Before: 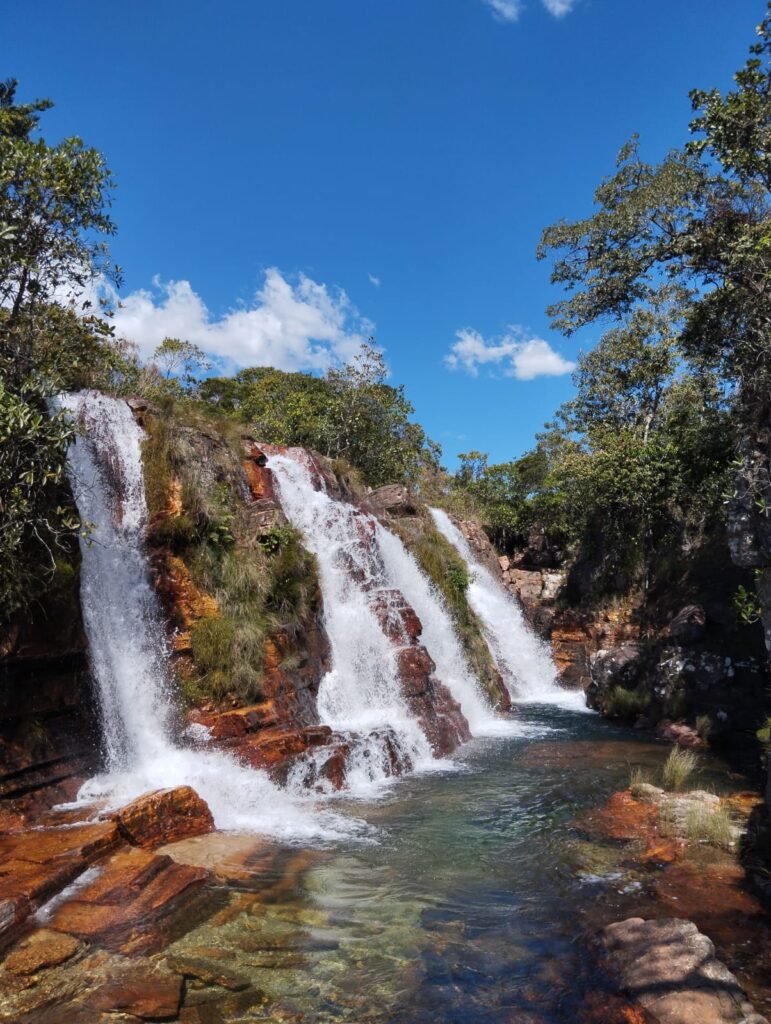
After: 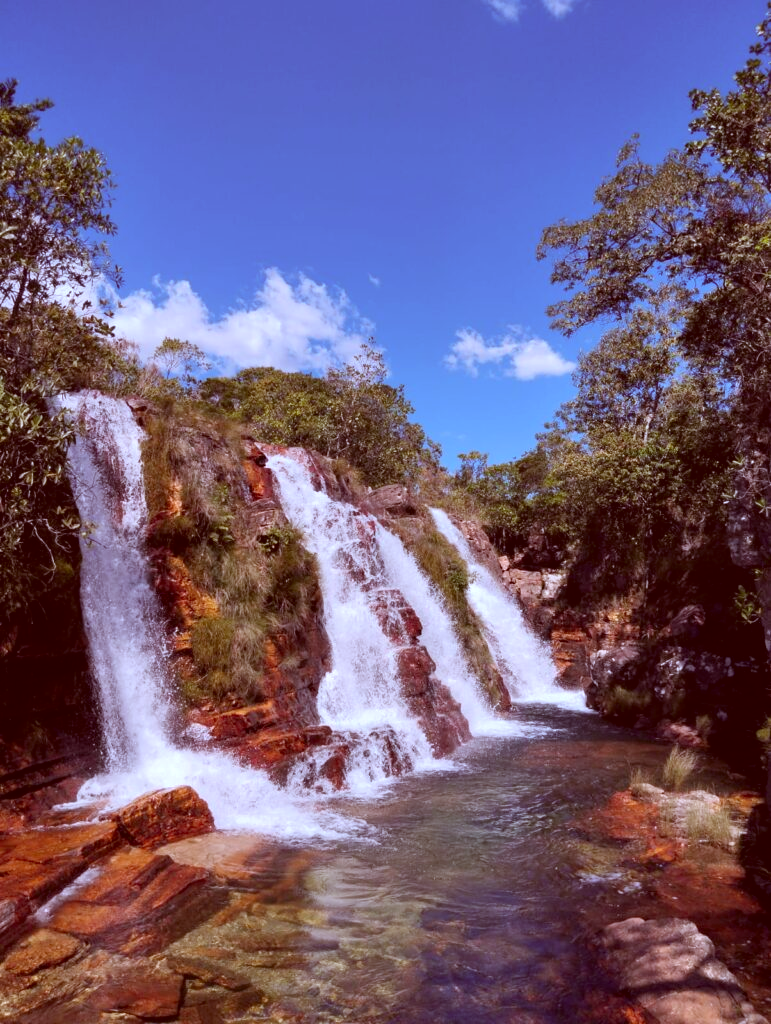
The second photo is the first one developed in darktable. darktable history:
color correction: highlights a* -7.23, highlights b* -0.161, shadows a* 20.08, shadows b* 11.73
white balance: red 1.042, blue 1.17
